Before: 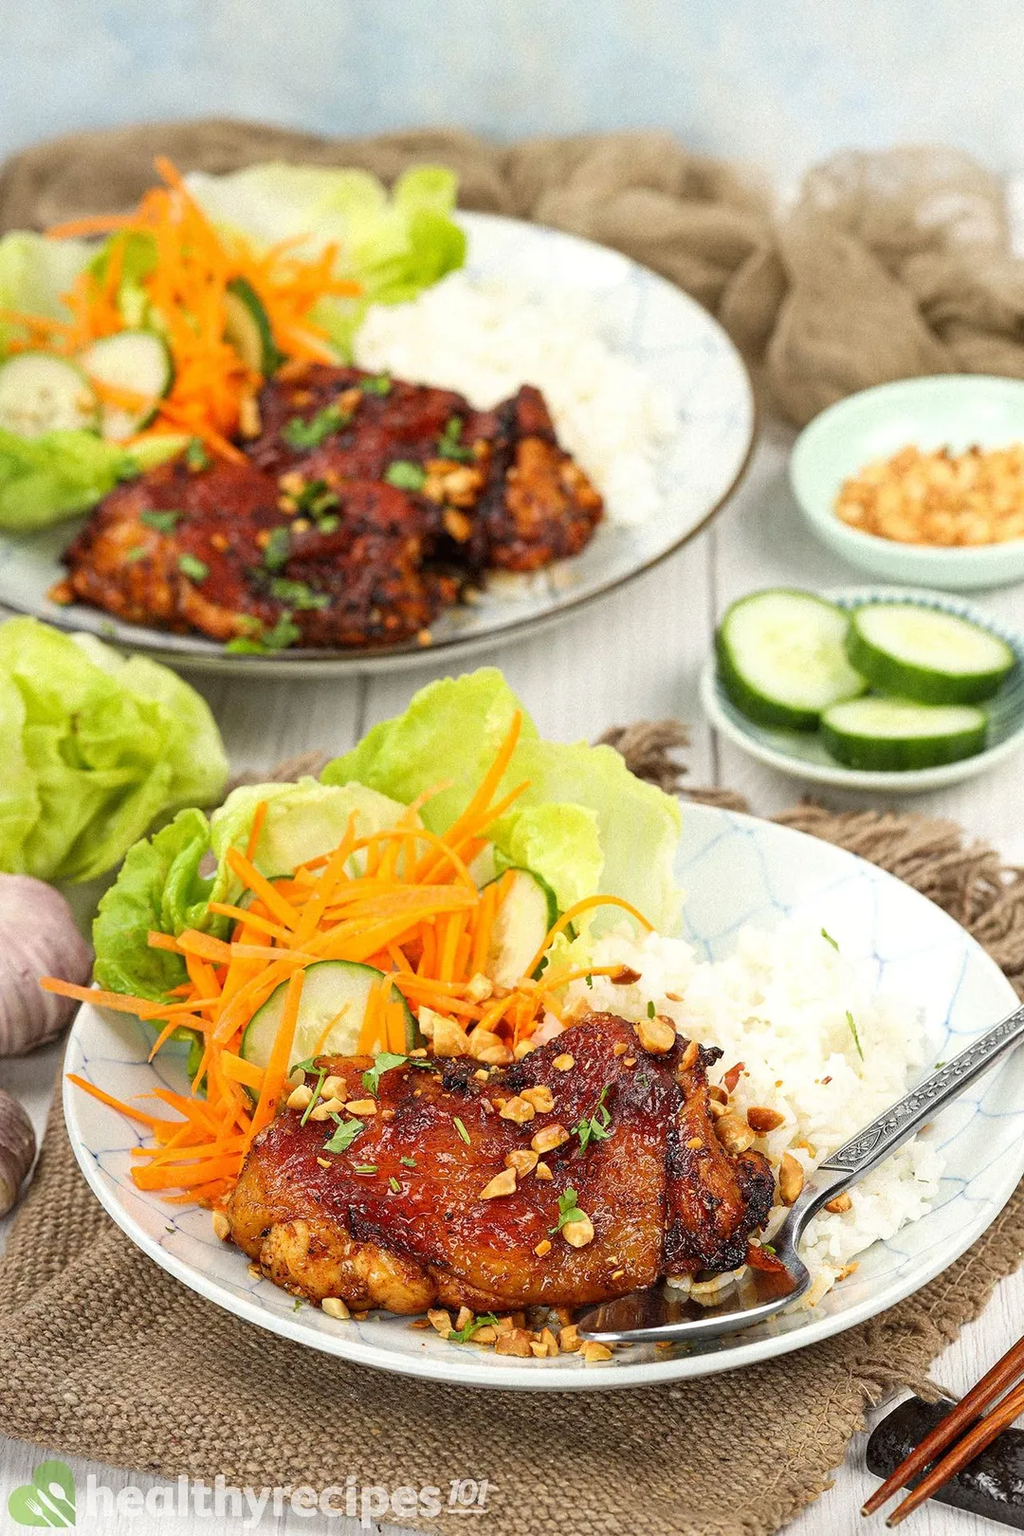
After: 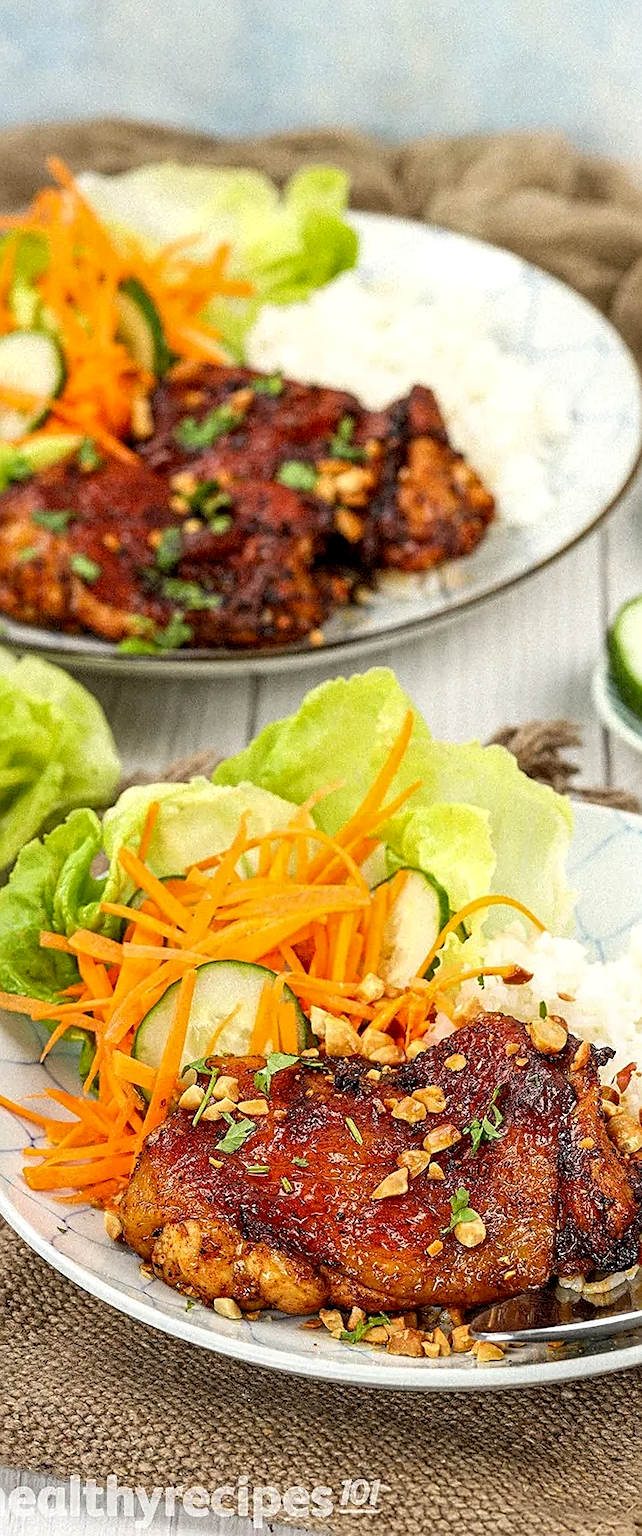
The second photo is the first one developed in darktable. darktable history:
local contrast: on, module defaults
sharpen: on, module defaults
exposure: black level correction 0.005, exposure 0.014 EV, compensate highlight preservation false
crop: left 10.644%, right 26.528%
